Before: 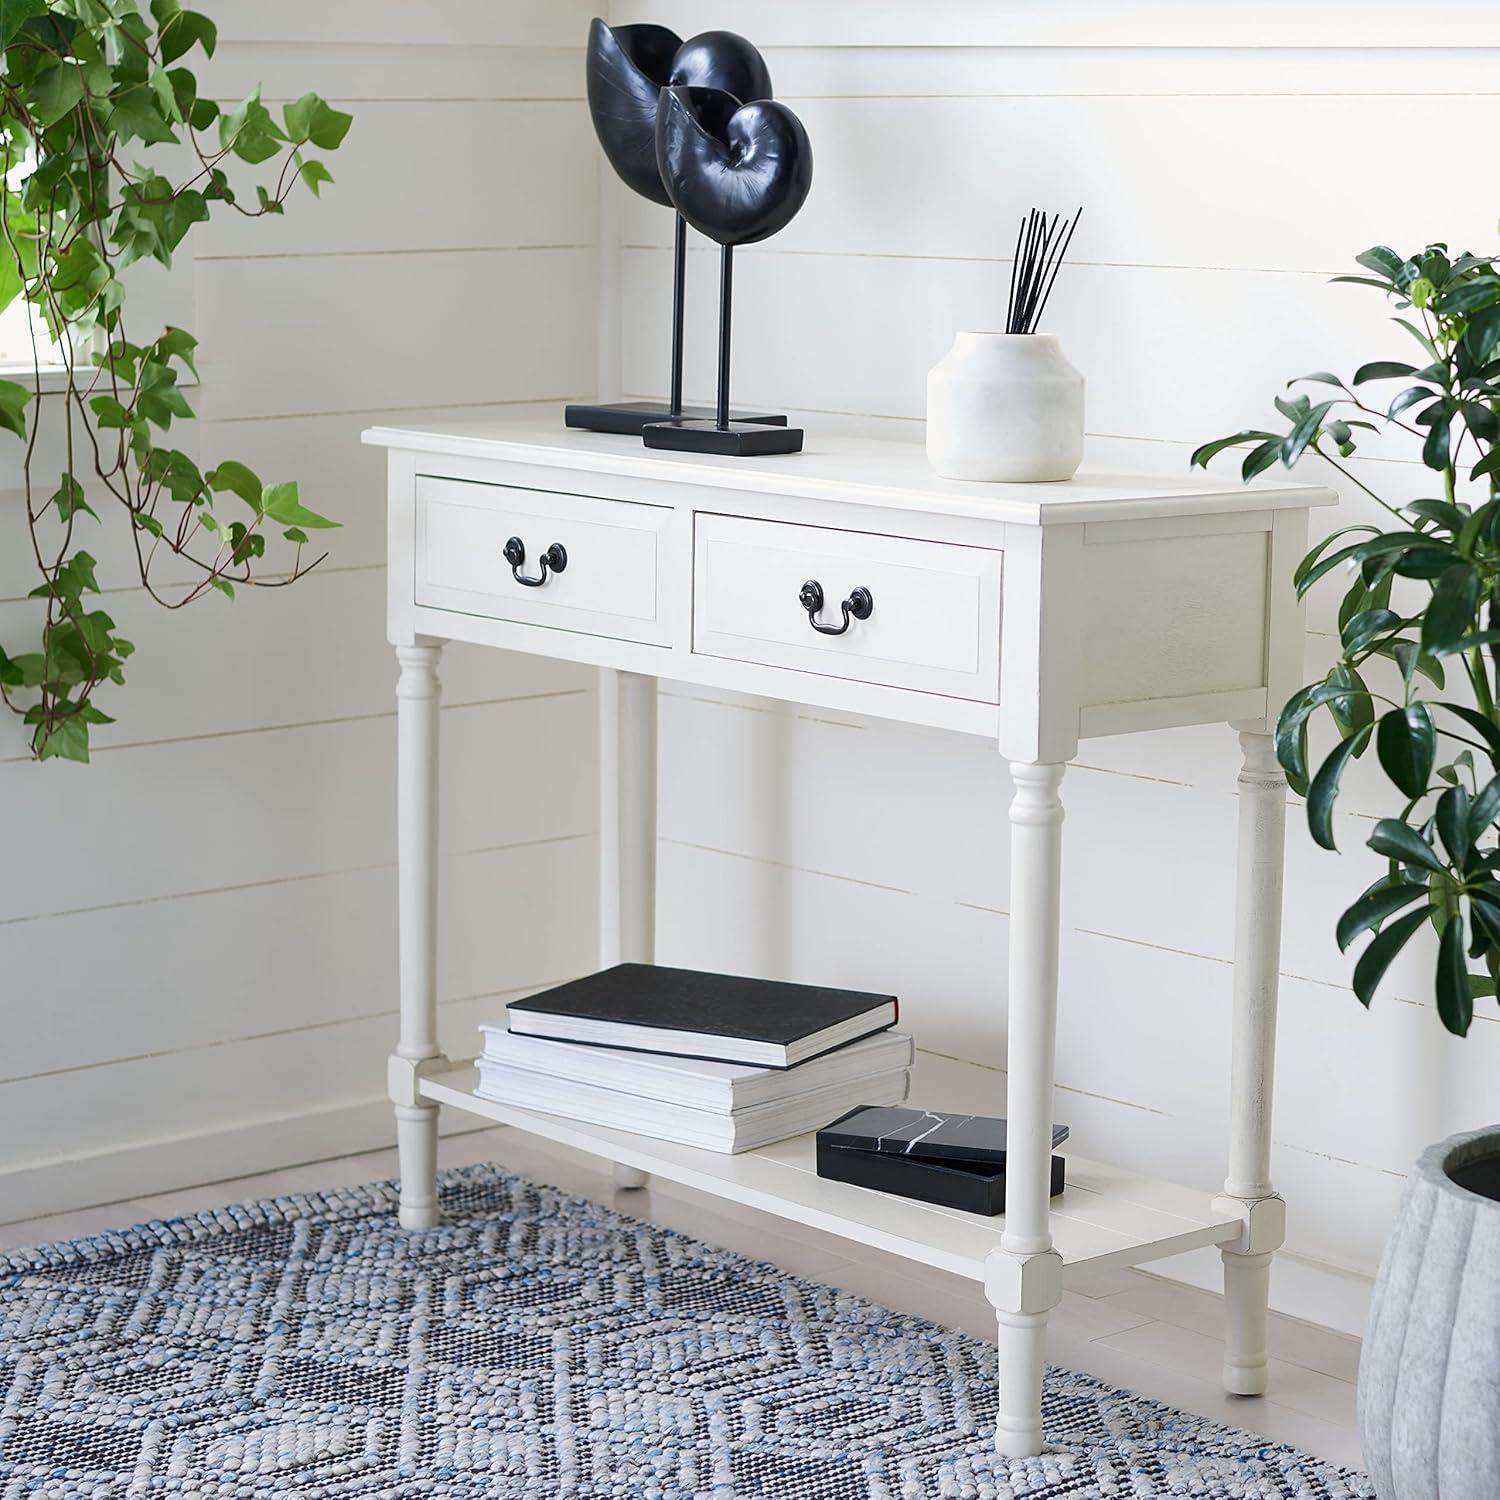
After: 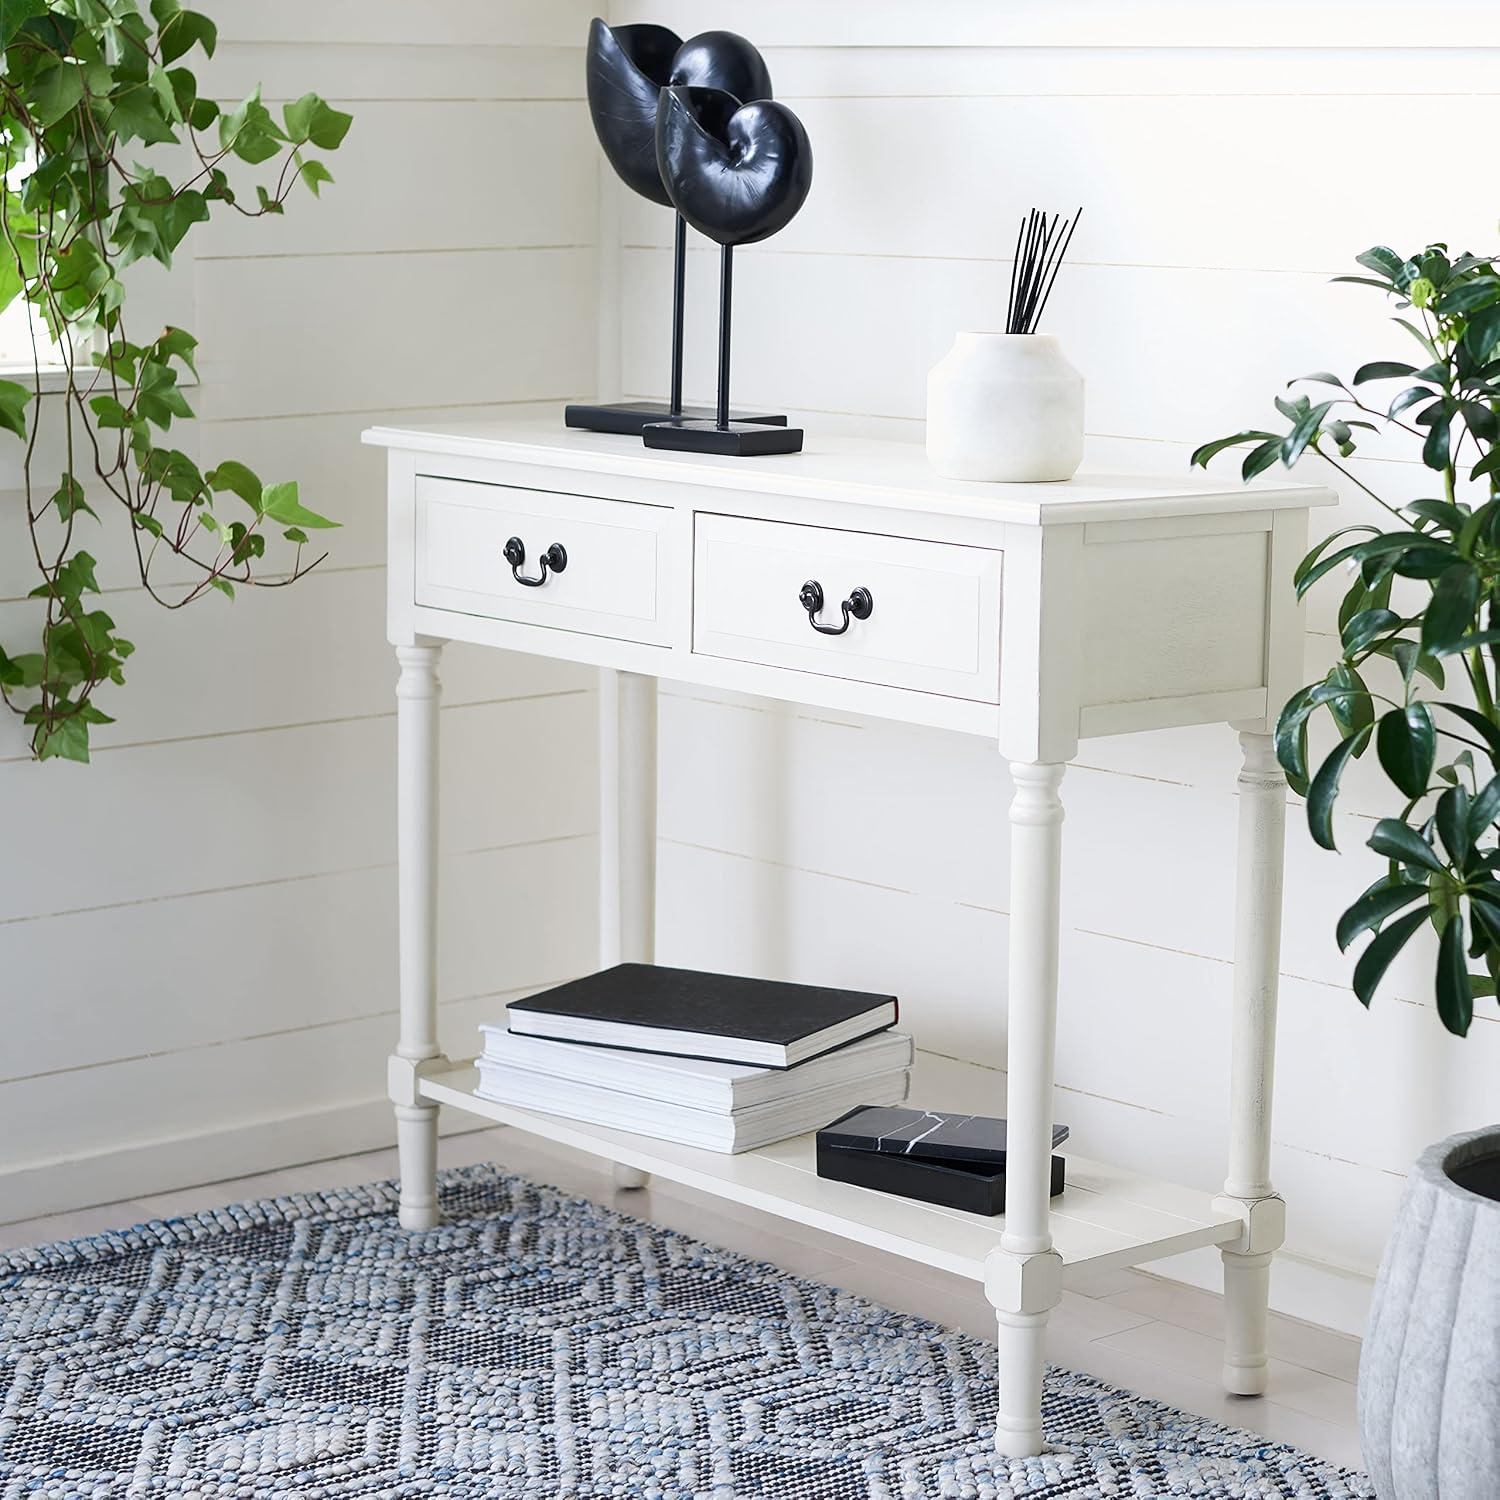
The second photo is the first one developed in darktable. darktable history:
shadows and highlights: shadows -1.34, highlights 40.33
